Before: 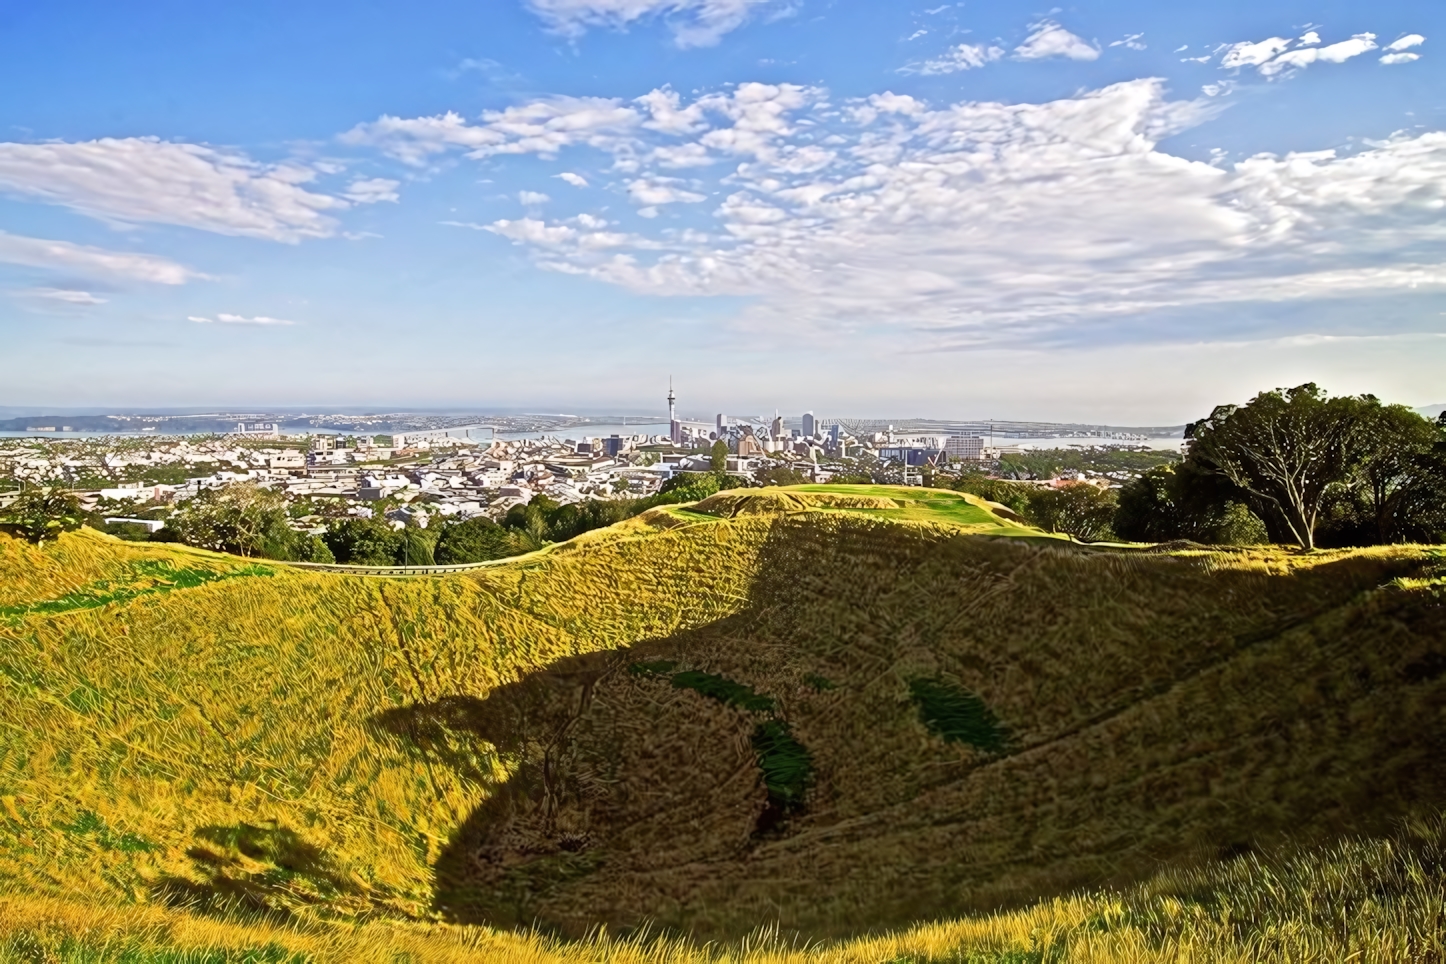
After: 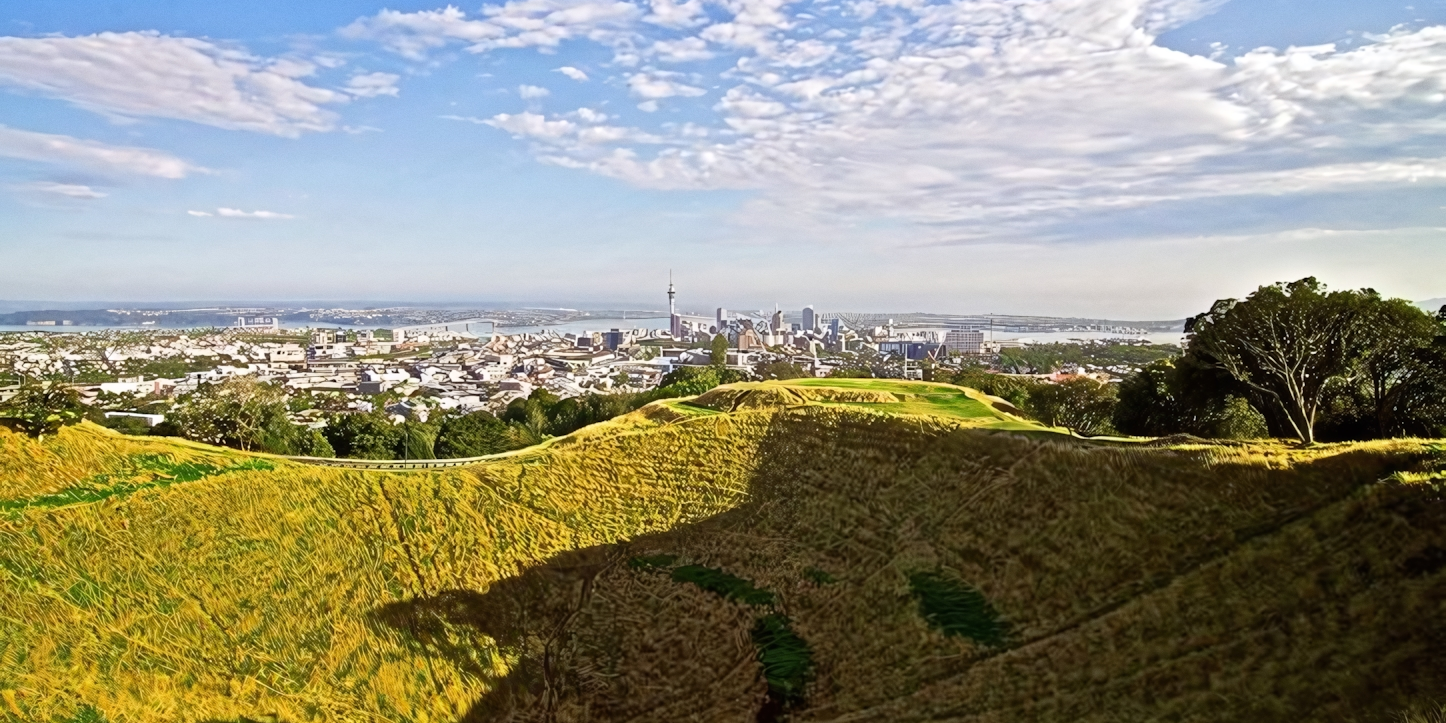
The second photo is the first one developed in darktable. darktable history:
crop: top 11.038%, bottom 13.962%
grain: coarseness 0.09 ISO, strength 10%
